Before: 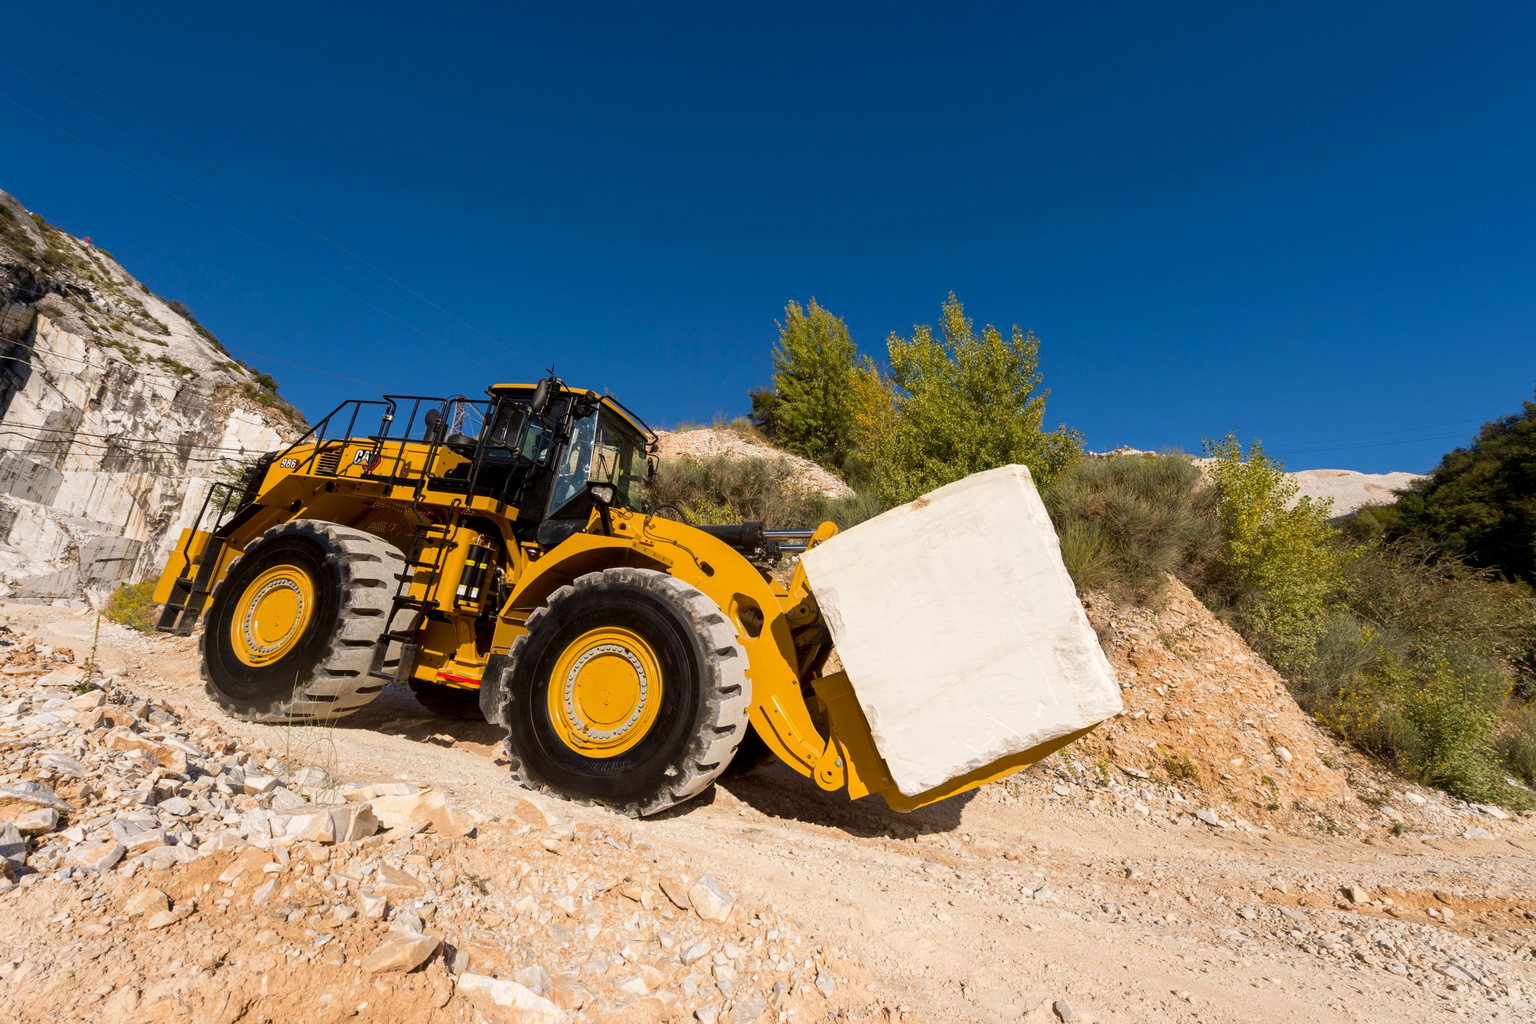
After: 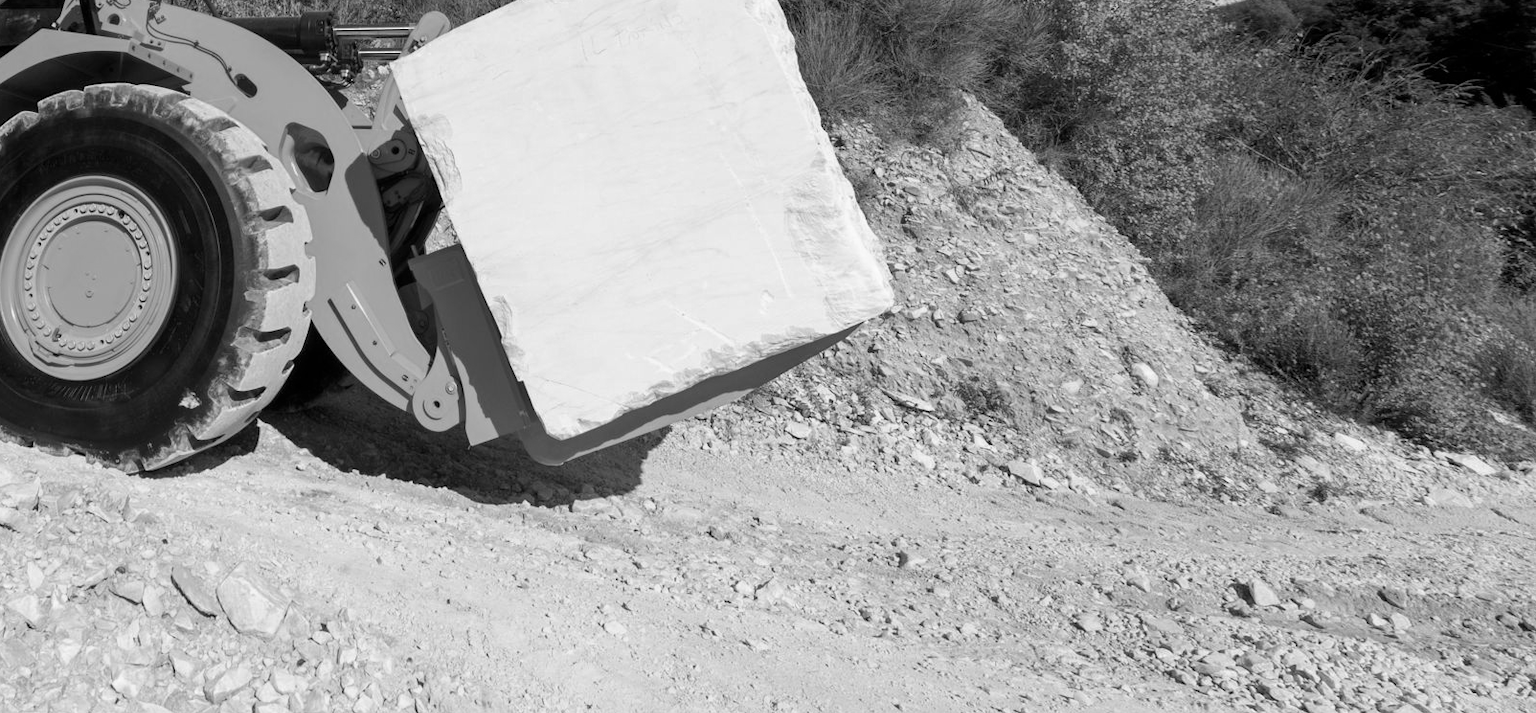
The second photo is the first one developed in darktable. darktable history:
color zones: curves: ch0 [(0, 0.613) (0.01, 0.613) (0.245, 0.448) (0.498, 0.529) (0.642, 0.665) (0.879, 0.777) (0.99, 0.613)]; ch1 [(0, 0) (0.143, 0) (0.286, 0) (0.429, 0) (0.571, 0) (0.714, 0) (0.857, 0)]
crop and rotate: left 35.824%, top 50.308%, bottom 4.994%
